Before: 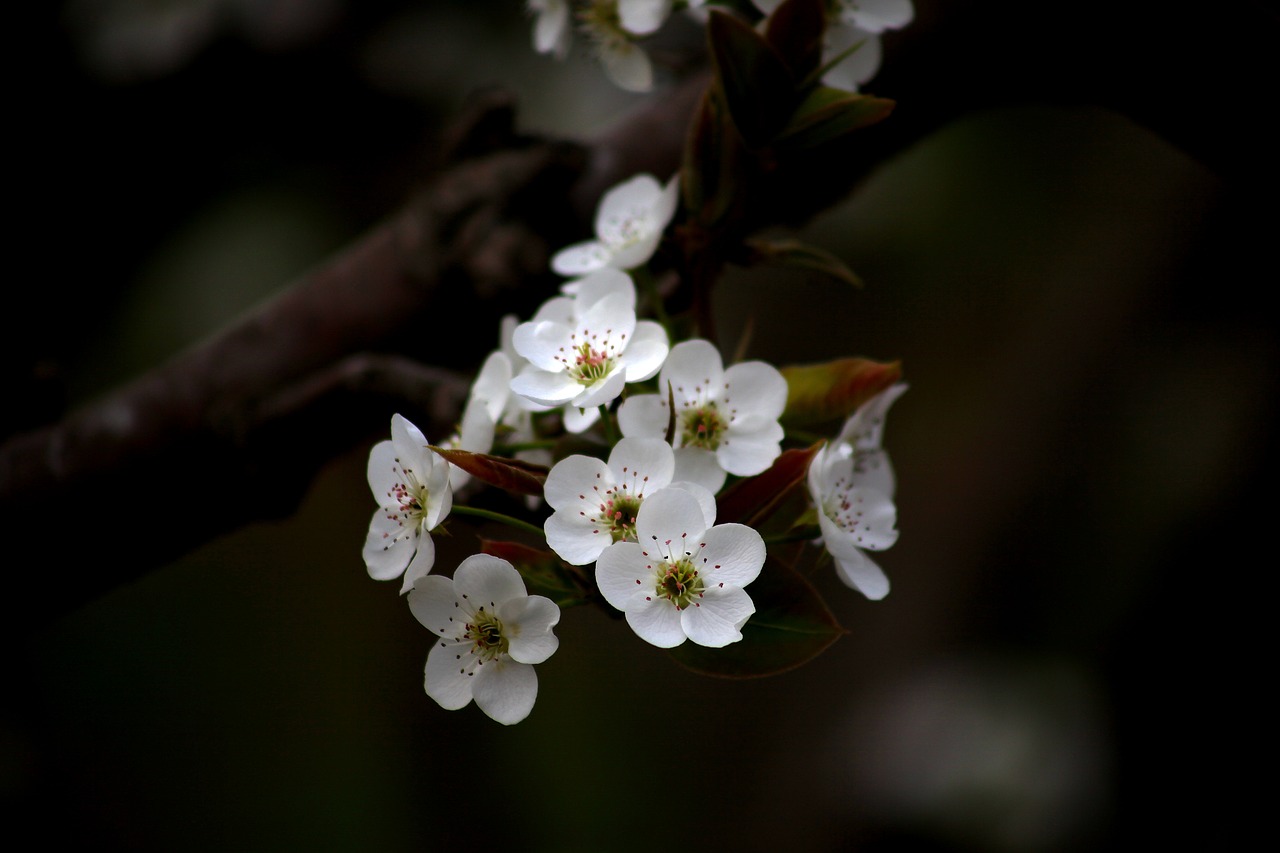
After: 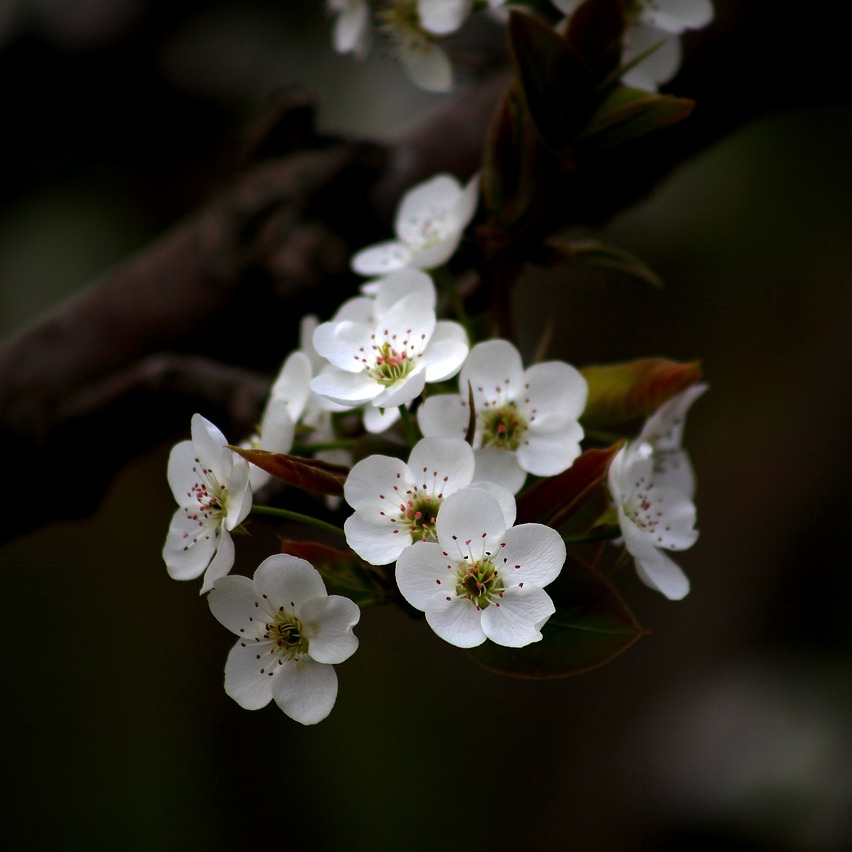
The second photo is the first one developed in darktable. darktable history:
crop and rotate: left 15.633%, right 17.731%
